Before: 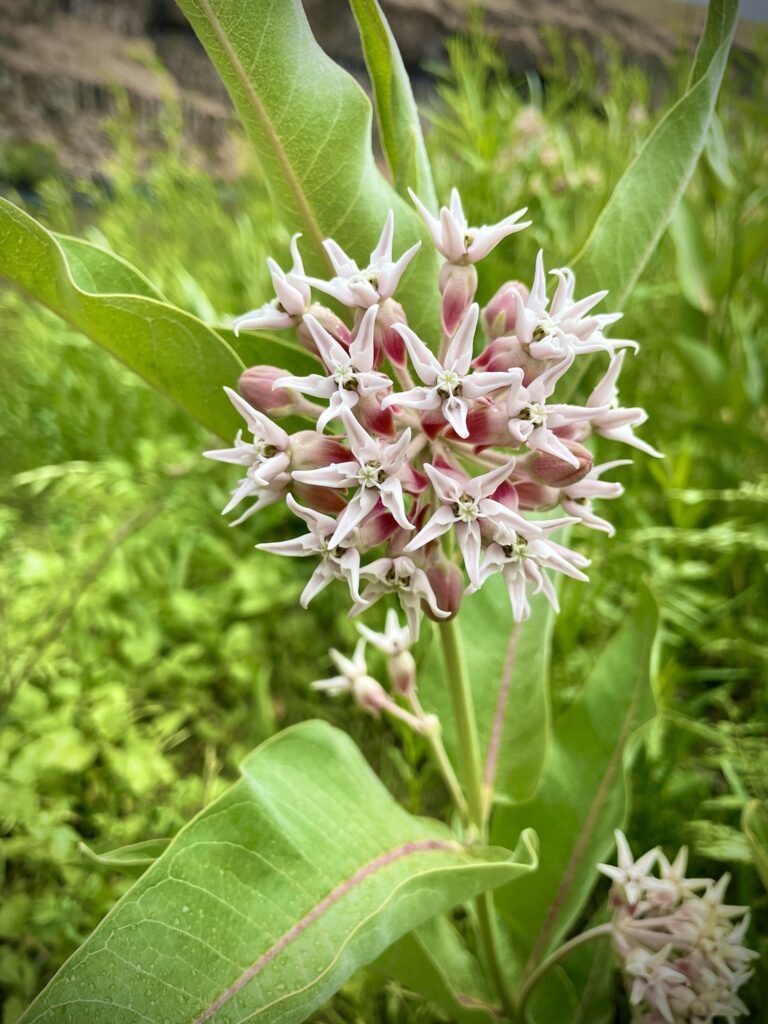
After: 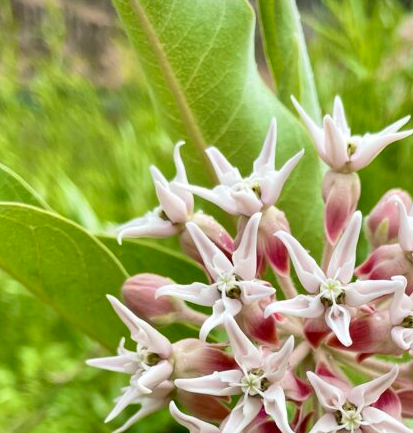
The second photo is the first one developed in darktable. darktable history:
crop: left 15.306%, top 9.065%, right 30.789%, bottom 48.638%
contrast brightness saturation: saturation -0.05
